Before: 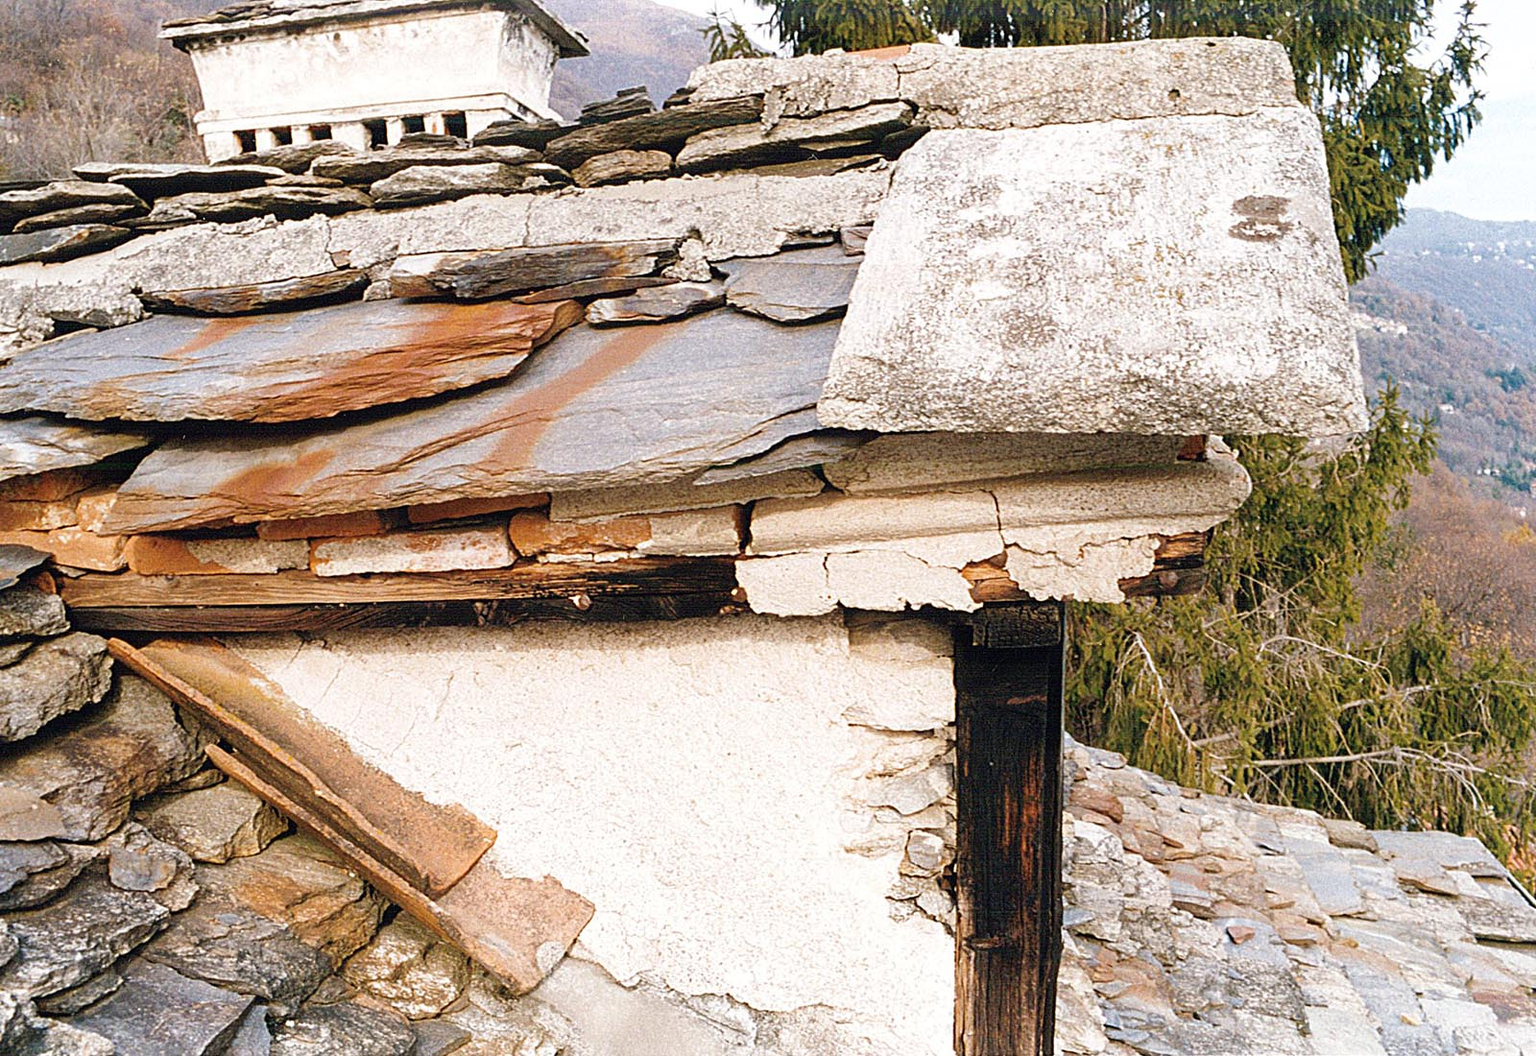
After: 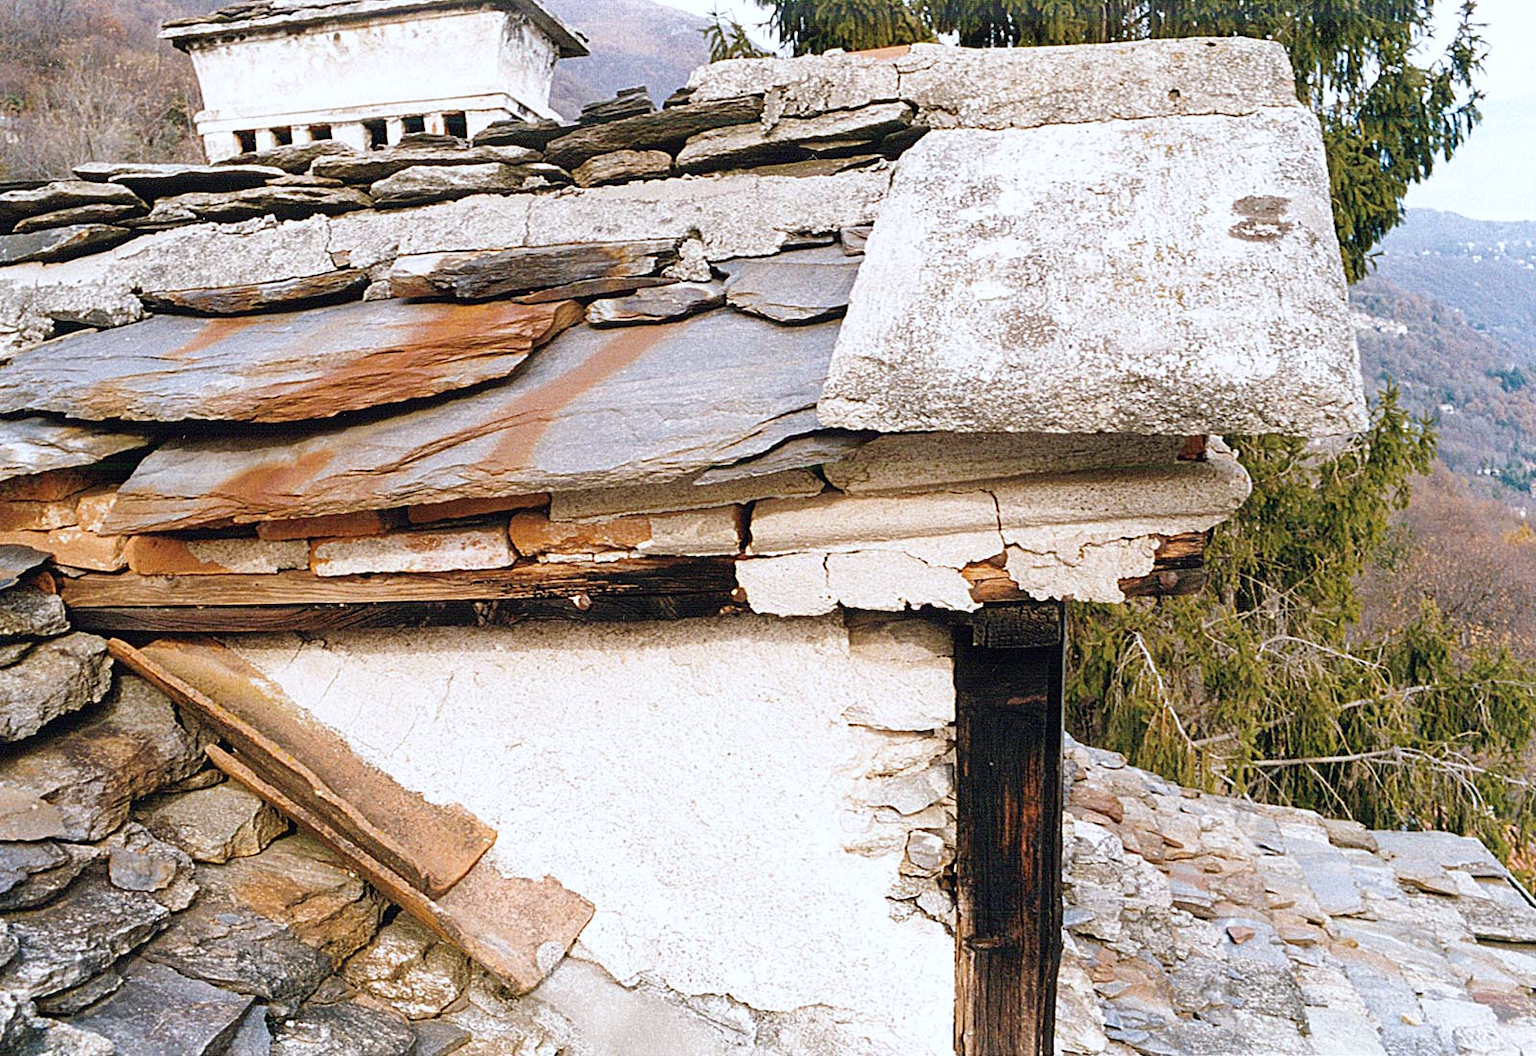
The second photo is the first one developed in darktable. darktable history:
exposure: compensate exposure bias true, compensate highlight preservation false
white balance: red 0.974, blue 1.044
